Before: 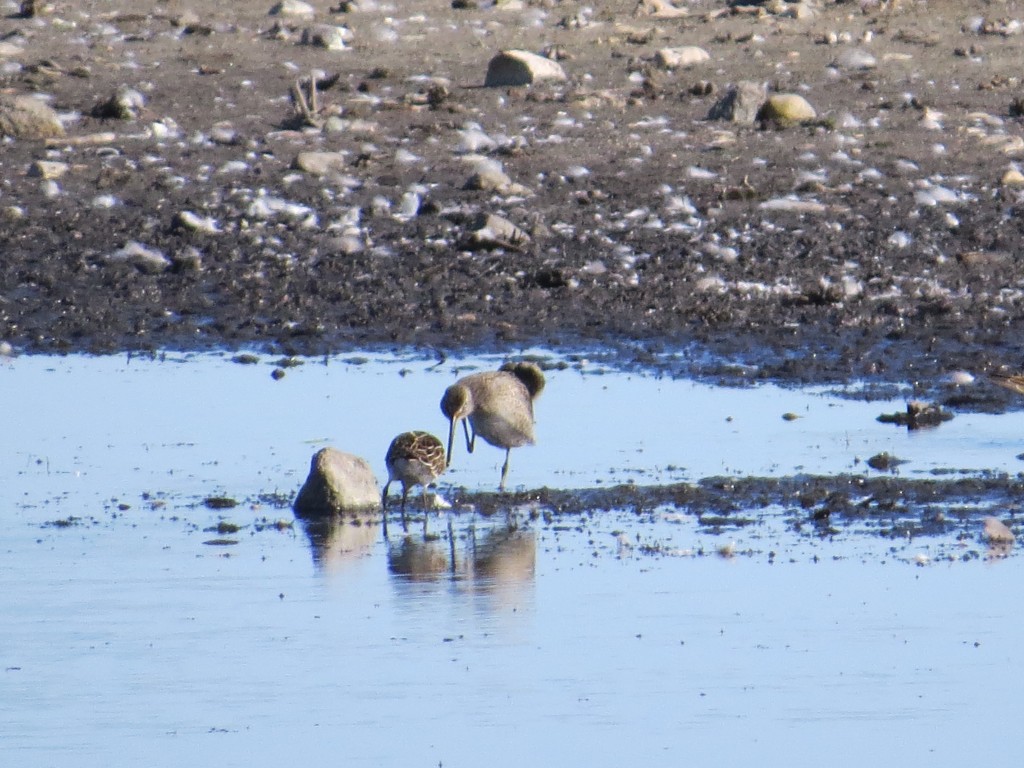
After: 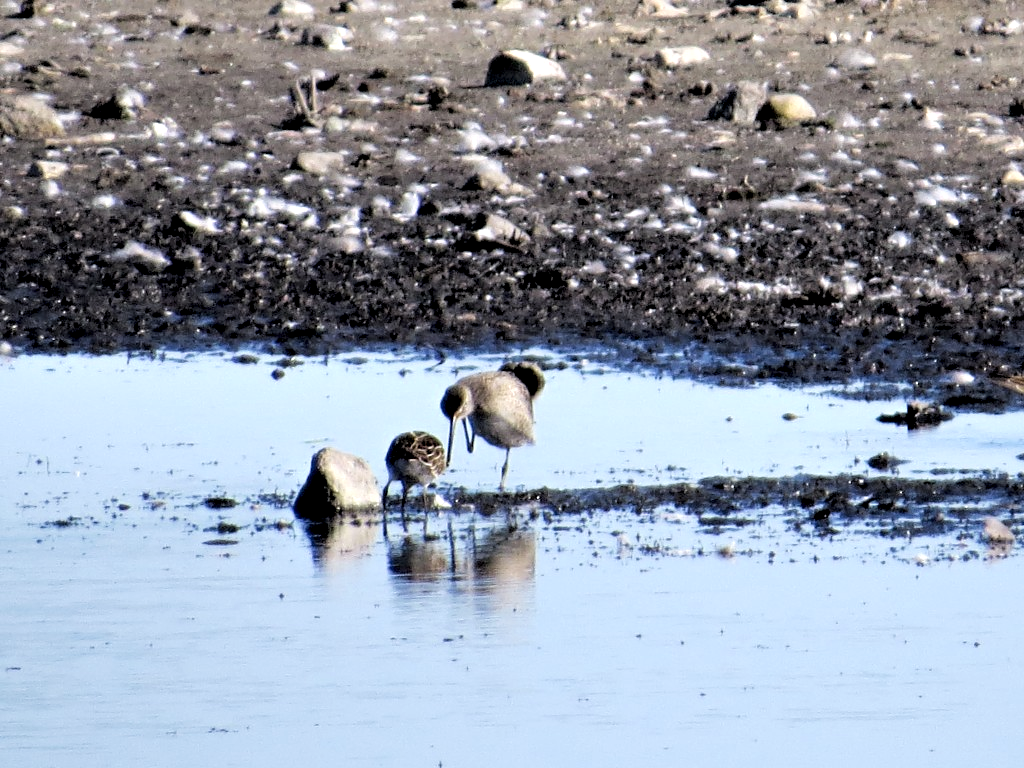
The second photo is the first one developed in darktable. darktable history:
filmic rgb: black relative exposure -3.9 EV, white relative exposure 3.16 EV, hardness 2.87
local contrast: highlights 215%, shadows 153%, detail 139%, midtone range 0.258
